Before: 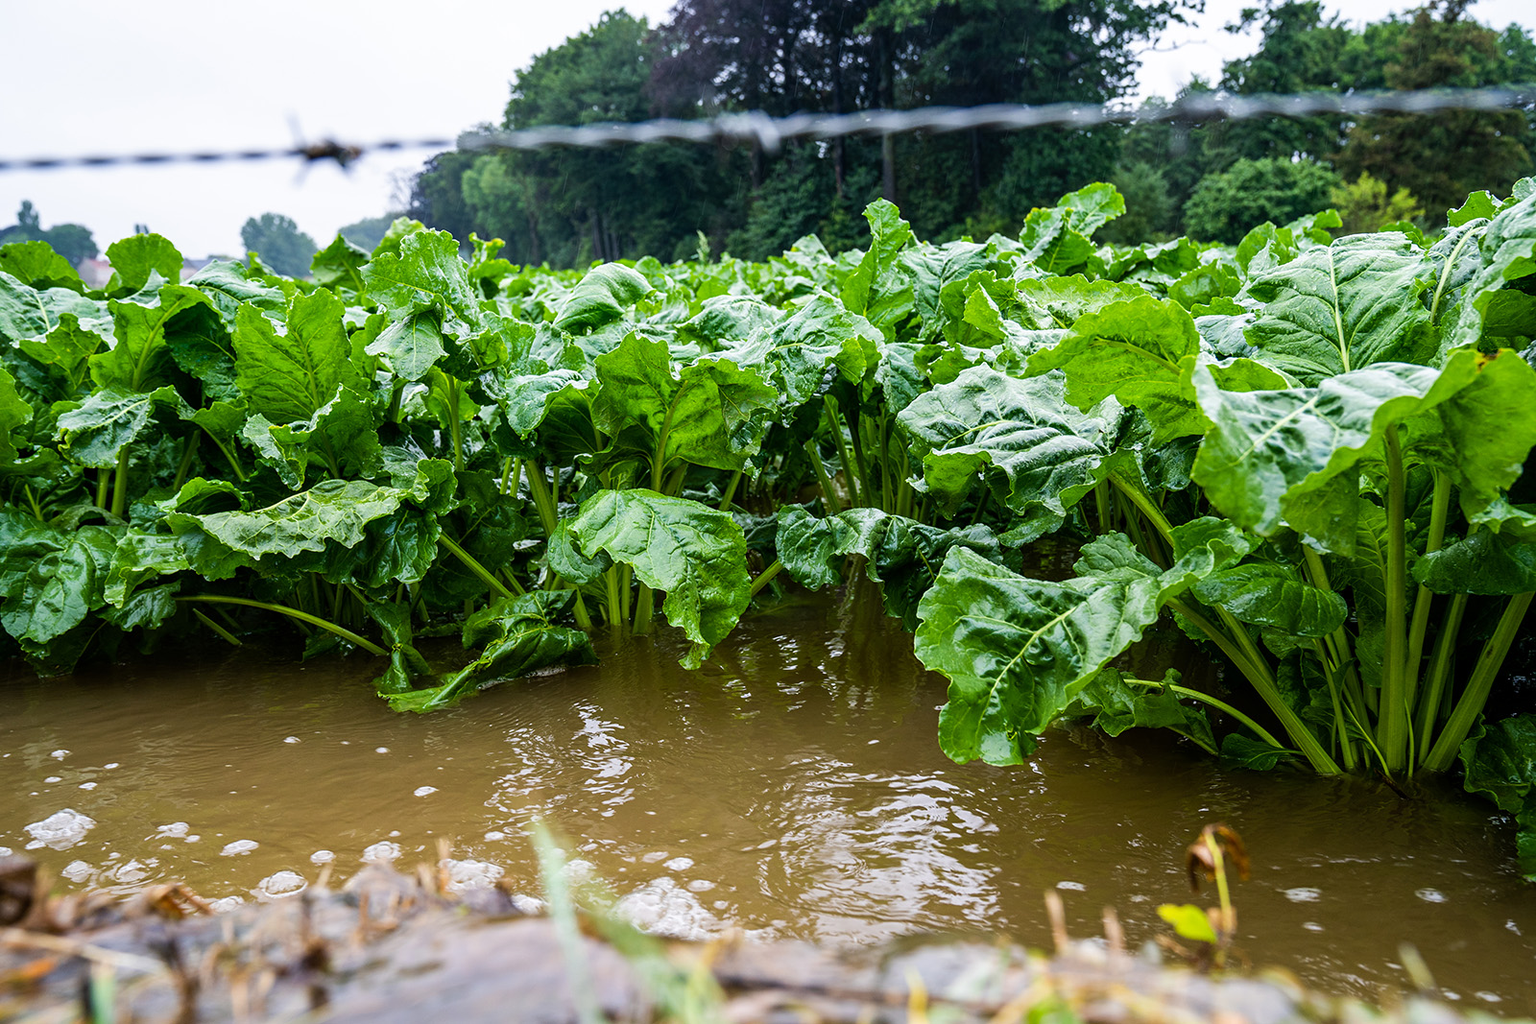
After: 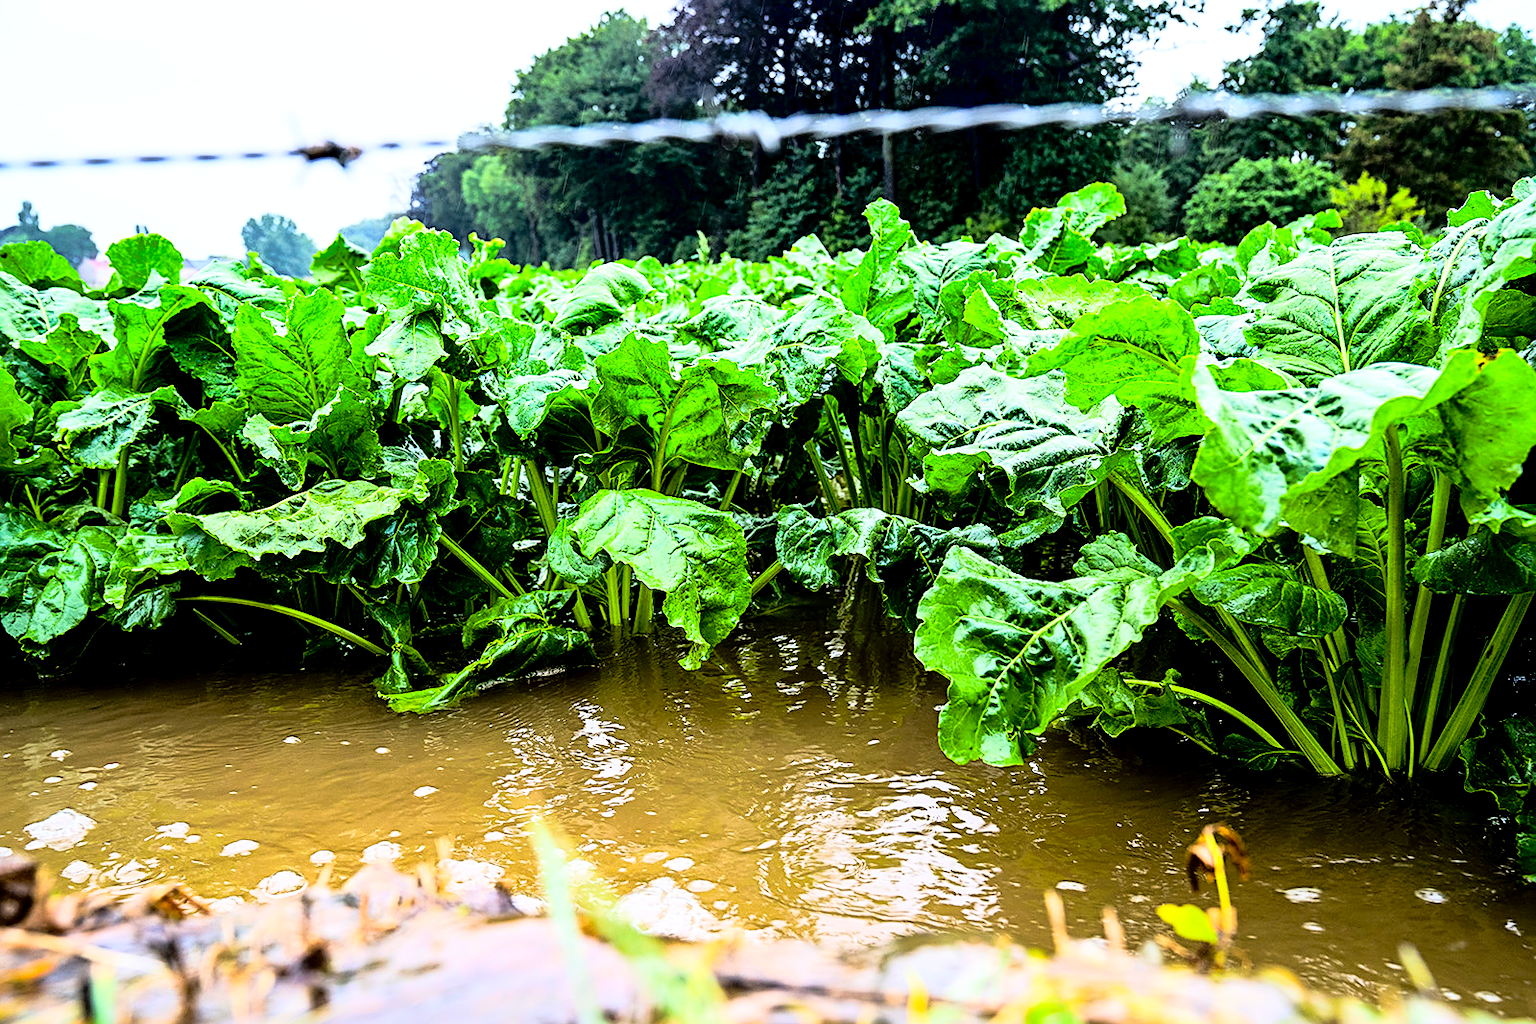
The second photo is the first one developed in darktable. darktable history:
exposure: black level correction 0.009, exposure 0.119 EV, compensate highlight preservation false
sharpen: on, module defaults
shadows and highlights: on, module defaults
rgb curve: curves: ch0 [(0, 0) (0.21, 0.15) (0.24, 0.21) (0.5, 0.75) (0.75, 0.96) (0.89, 0.99) (1, 1)]; ch1 [(0, 0.02) (0.21, 0.13) (0.25, 0.2) (0.5, 0.67) (0.75, 0.9) (0.89, 0.97) (1, 1)]; ch2 [(0, 0.02) (0.21, 0.13) (0.25, 0.2) (0.5, 0.67) (0.75, 0.9) (0.89, 0.97) (1, 1)], compensate middle gray true
